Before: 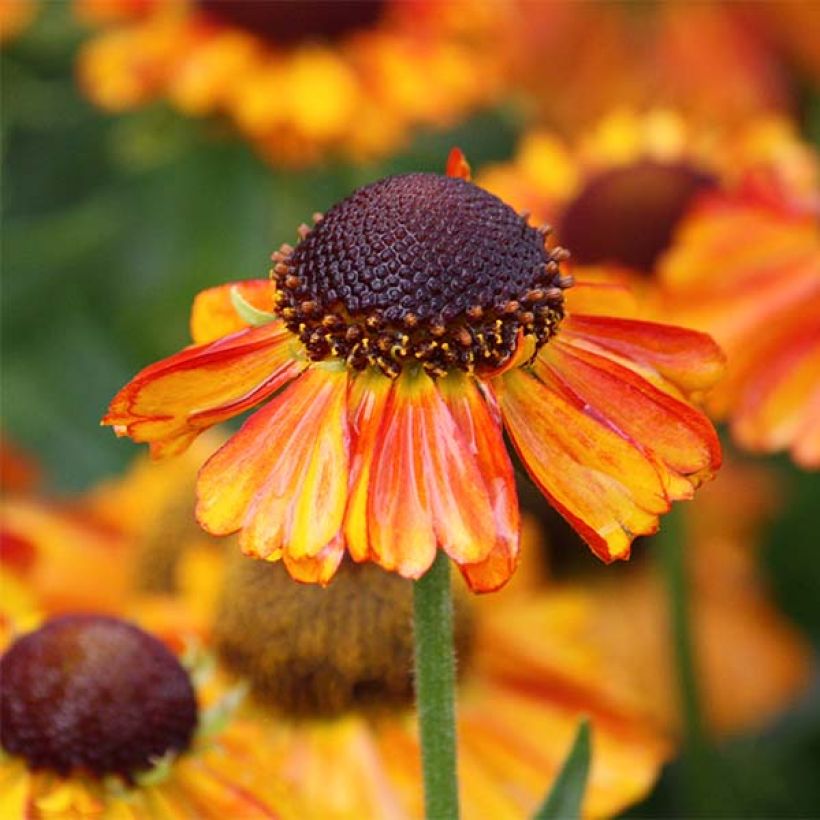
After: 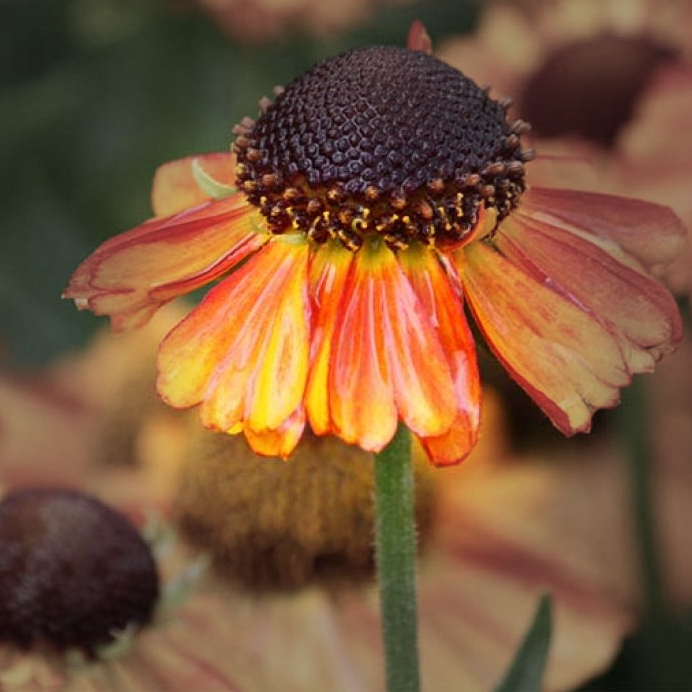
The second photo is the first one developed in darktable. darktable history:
vignetting: fall-off start 40%, fall-off radius 40%
crop and rotate: left 4.842%, top 15.51%, right 10.668%
